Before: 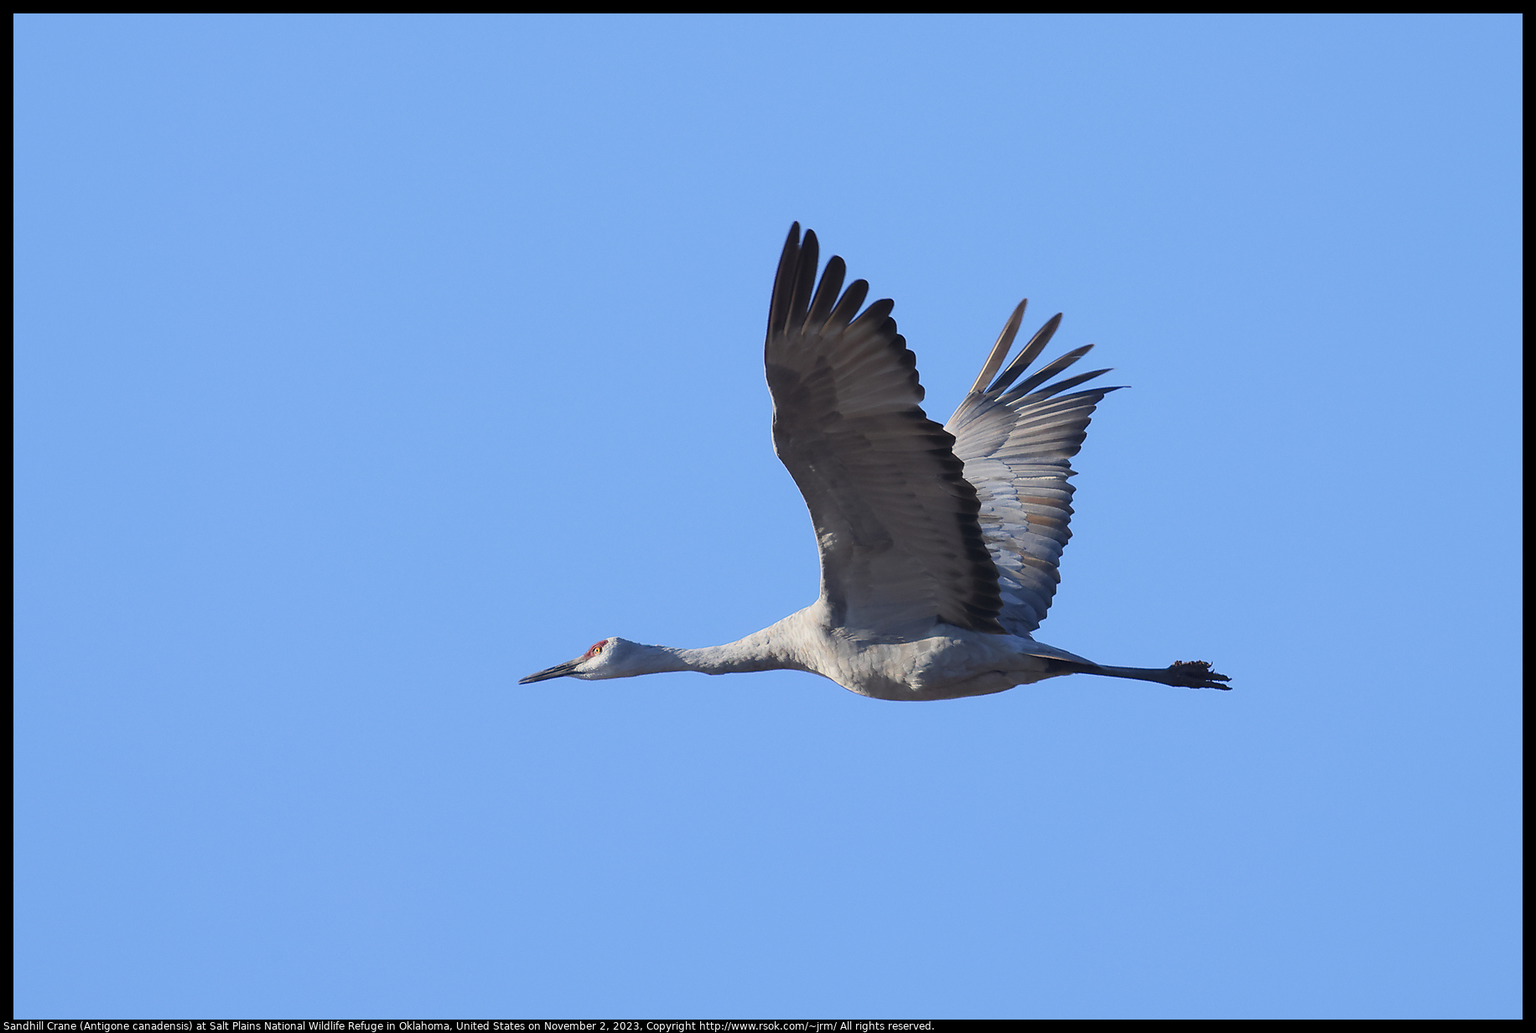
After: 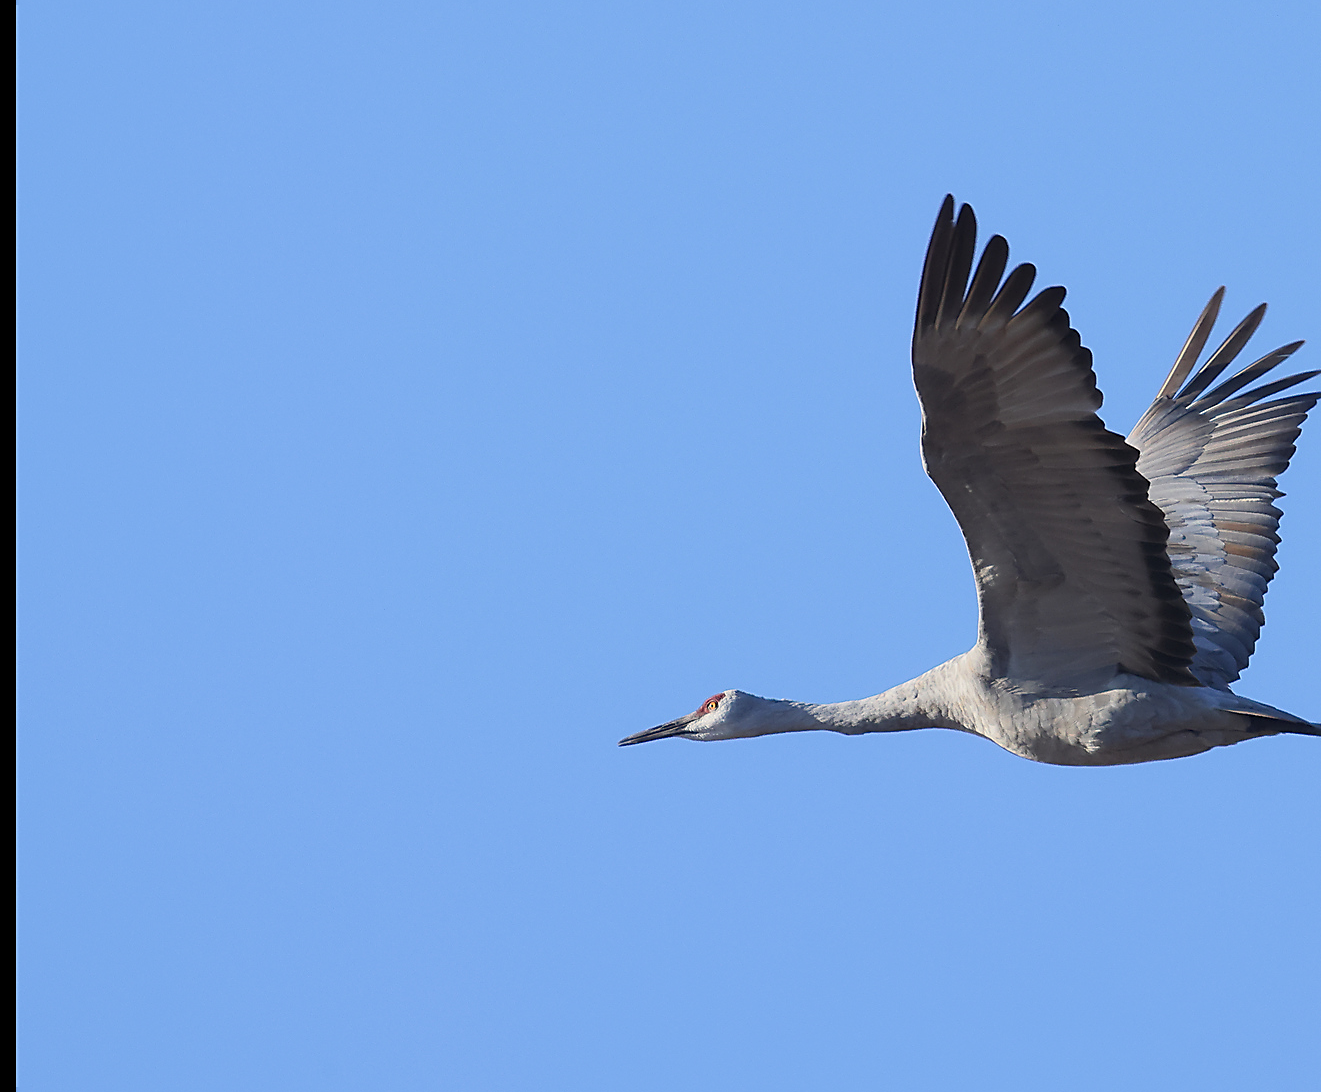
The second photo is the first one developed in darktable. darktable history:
sharpen: amount 0.494
crop: top 5.761%, right 27.888%, bottom 5.598%
